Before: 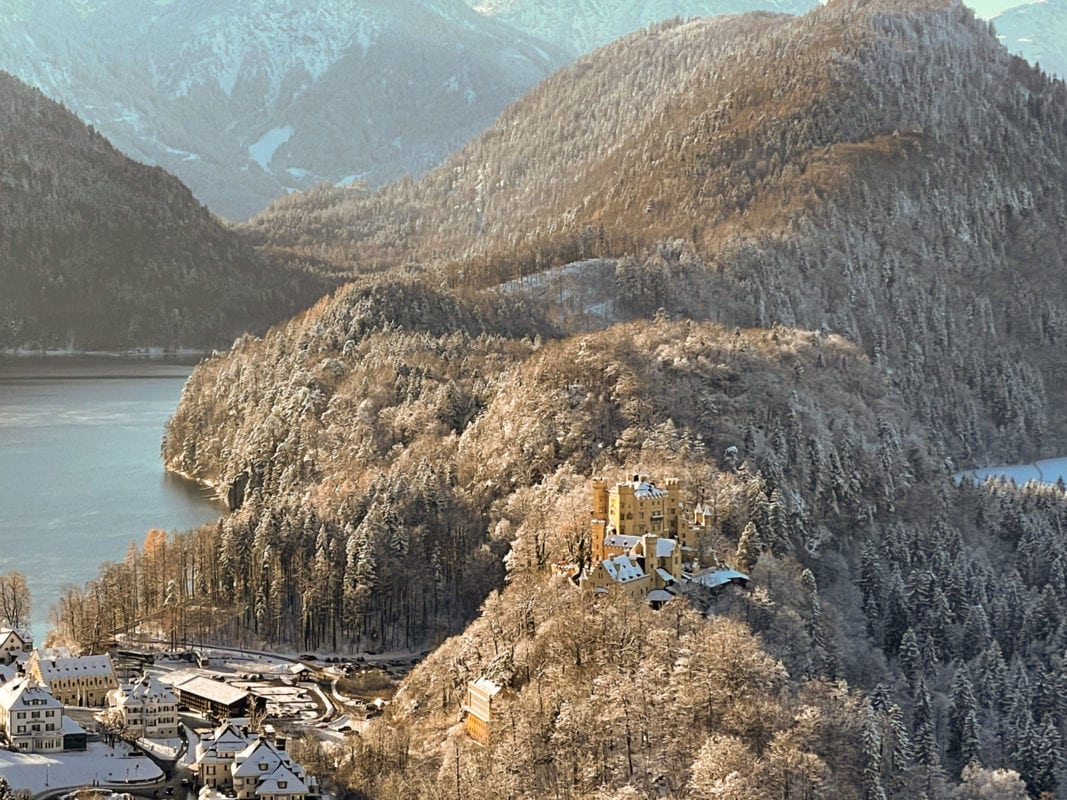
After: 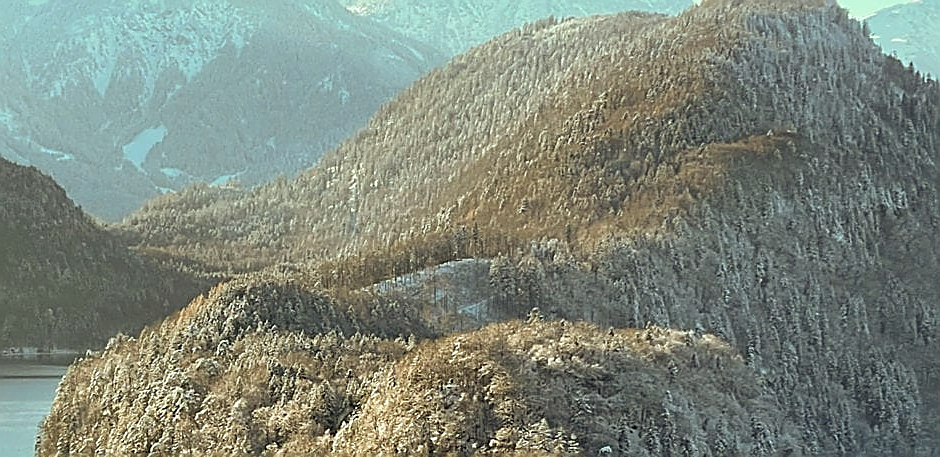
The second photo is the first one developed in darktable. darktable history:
crop and rotate: left 11.812%, bottom 42.776%
sharpen: radius 1.4, amount 1.25, threshold 0.7
color correction: highlights a* -8, highlights b* 3.1
